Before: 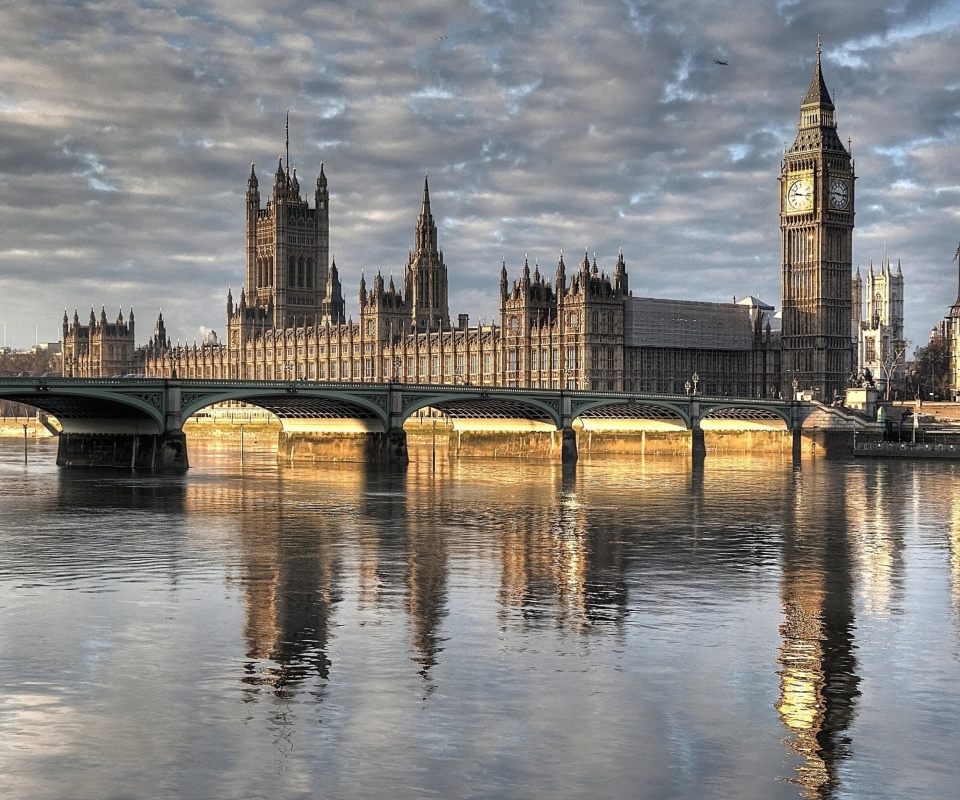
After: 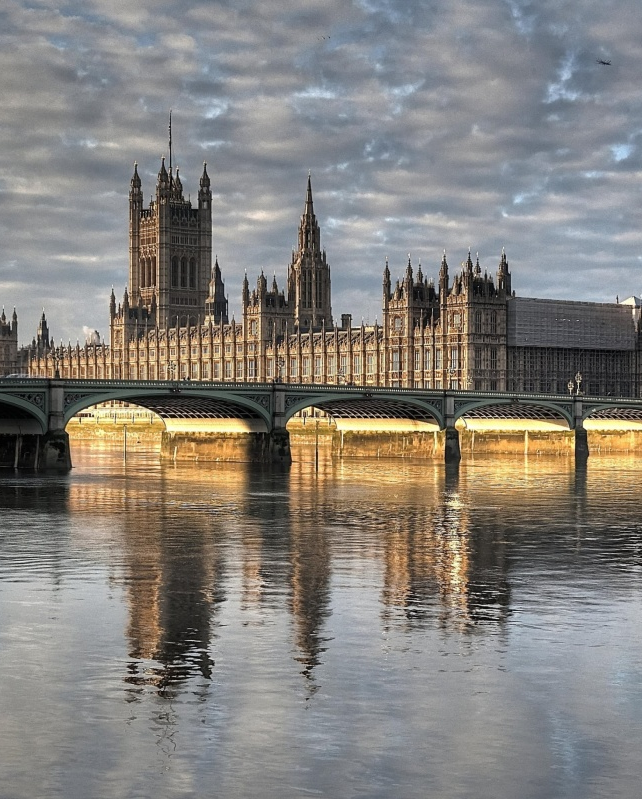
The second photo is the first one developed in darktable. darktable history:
crop and rotate: left 12.26%, right 20.791%
